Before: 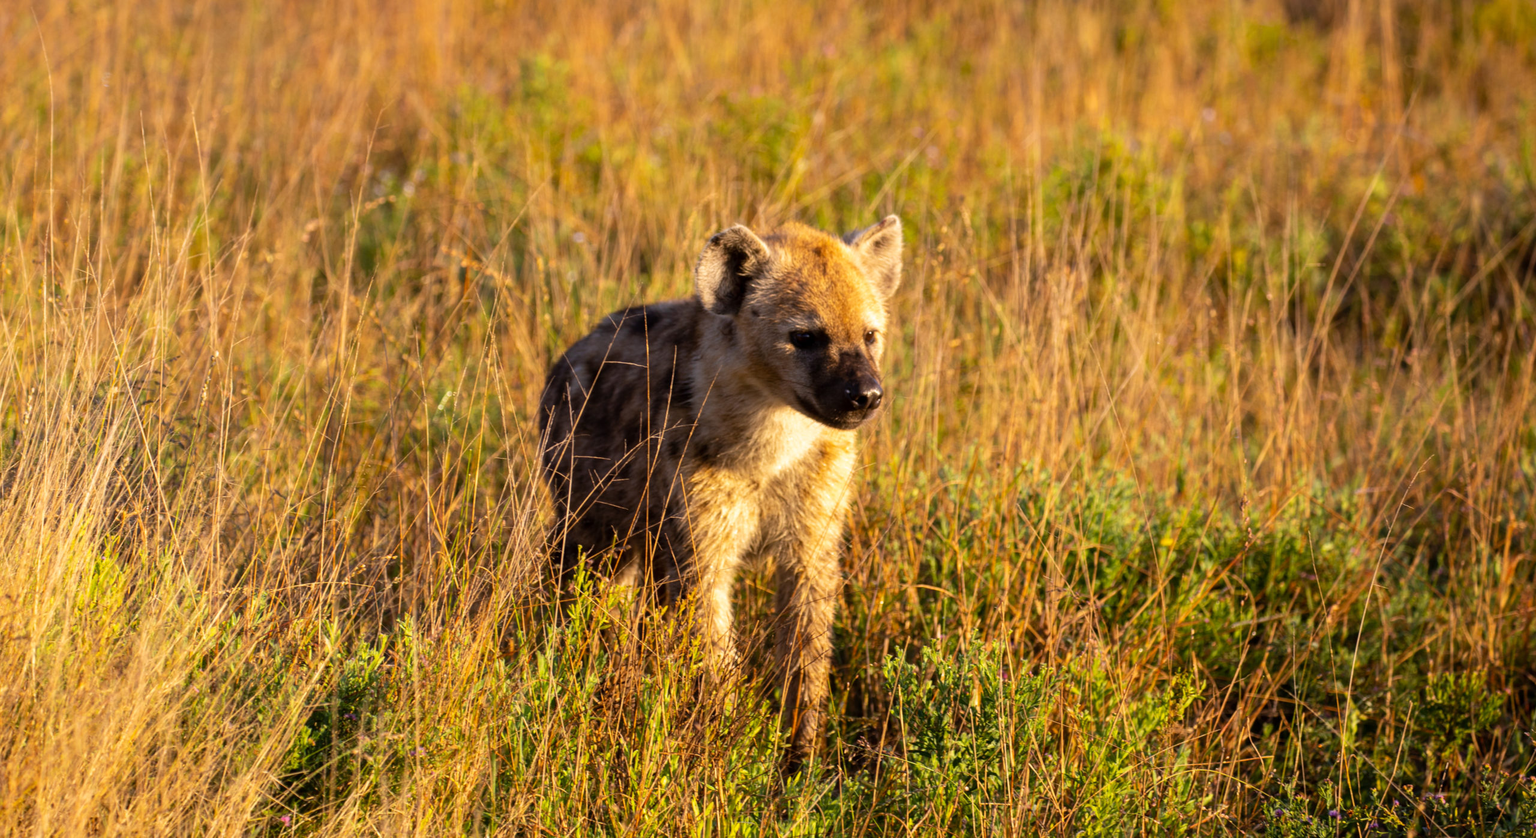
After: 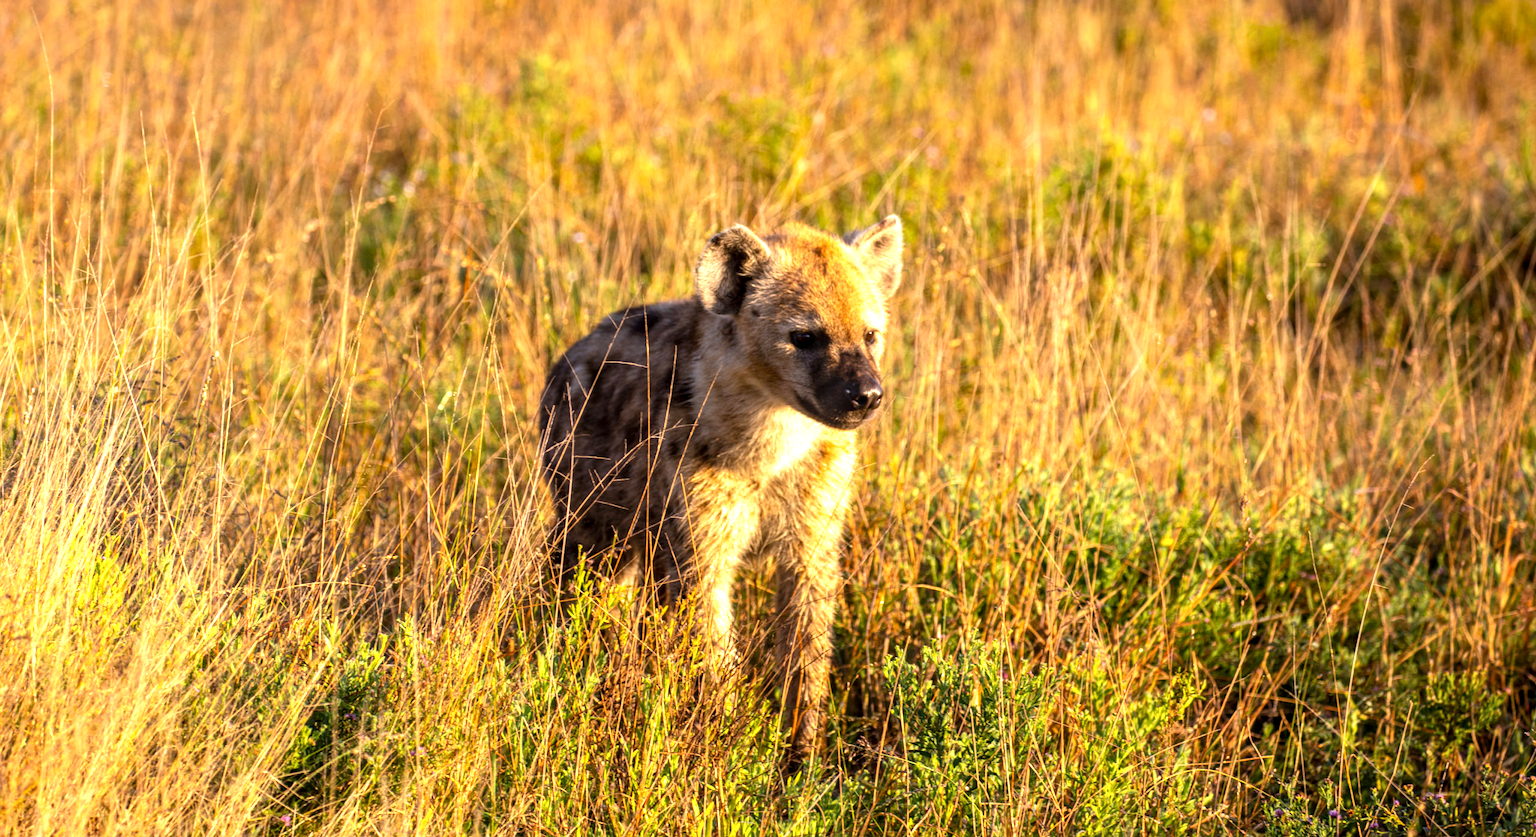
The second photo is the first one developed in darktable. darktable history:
exposure: exposure 0.691 EV, compensate highlight preservation false
local contrast: on, module defaults
